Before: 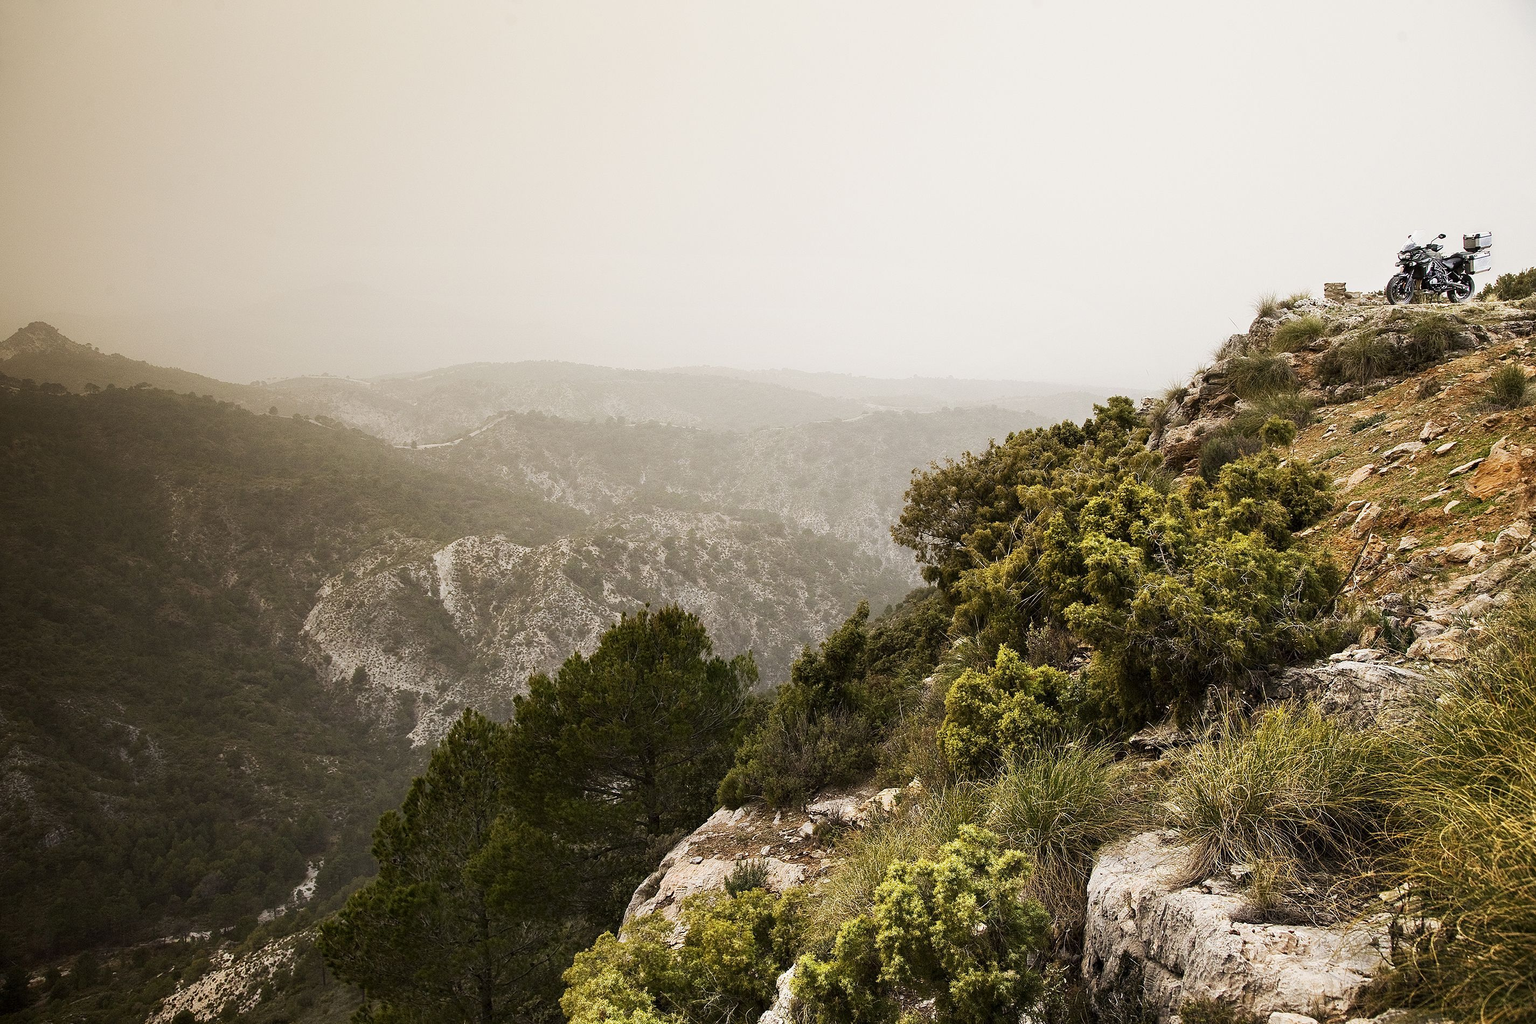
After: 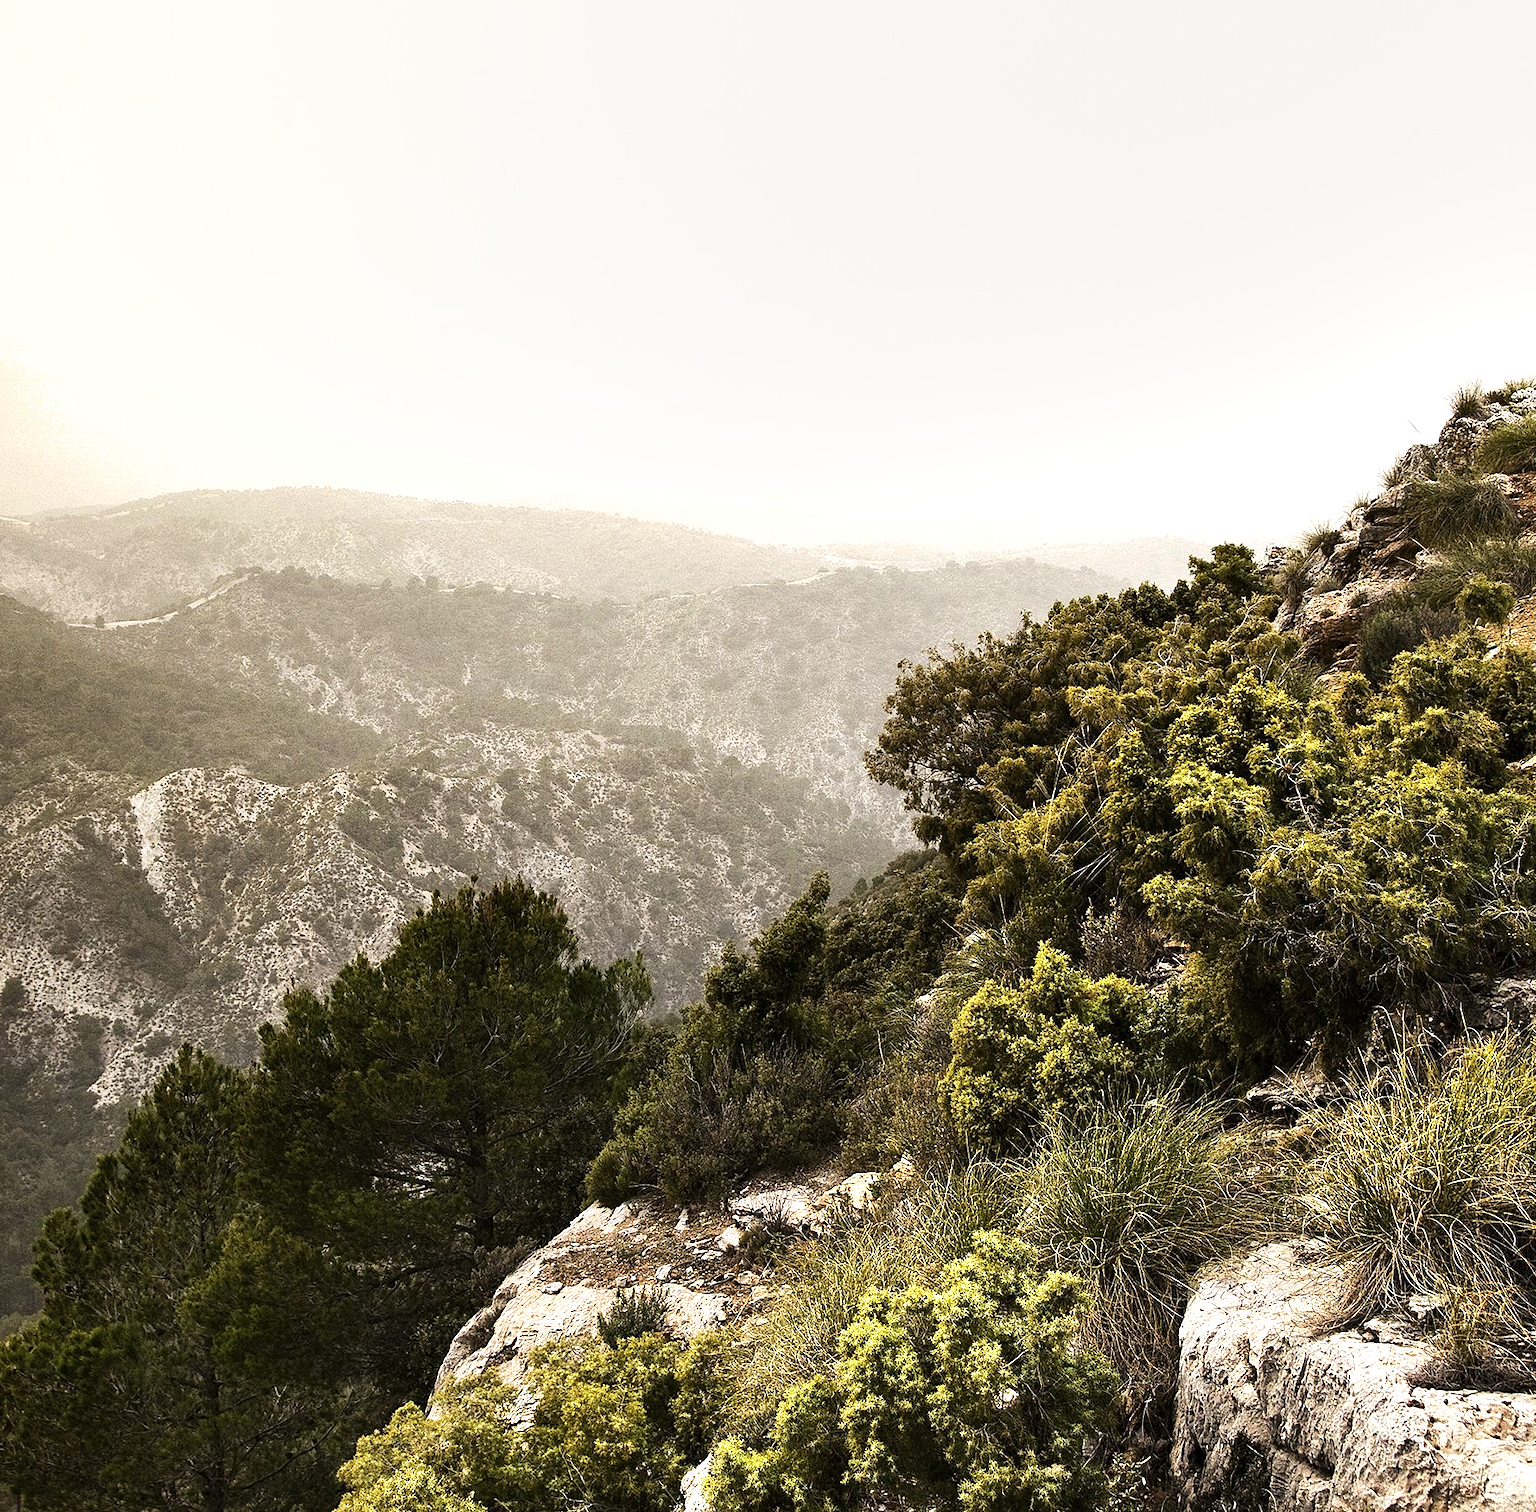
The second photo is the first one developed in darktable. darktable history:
shadows and highlights: radius 133.83, soften with gaussian
tone equalizer: -8 EV -0.75 EV, -7 EV -0.7 EV, -6 EV -0.6 EV, -5 EV -0.4 EV, -3 EV 0.4 EV, -2 EV 0.6 EV, -1 EV 0.7 EV, +0 EV 0.75 EV, edges refinement/feathering 500, mask exposure compensation -1.57 EV, preserve details no
crop and rotate: left 22.918%, top 5.629%, right 14.711%, bottom 2.247%
